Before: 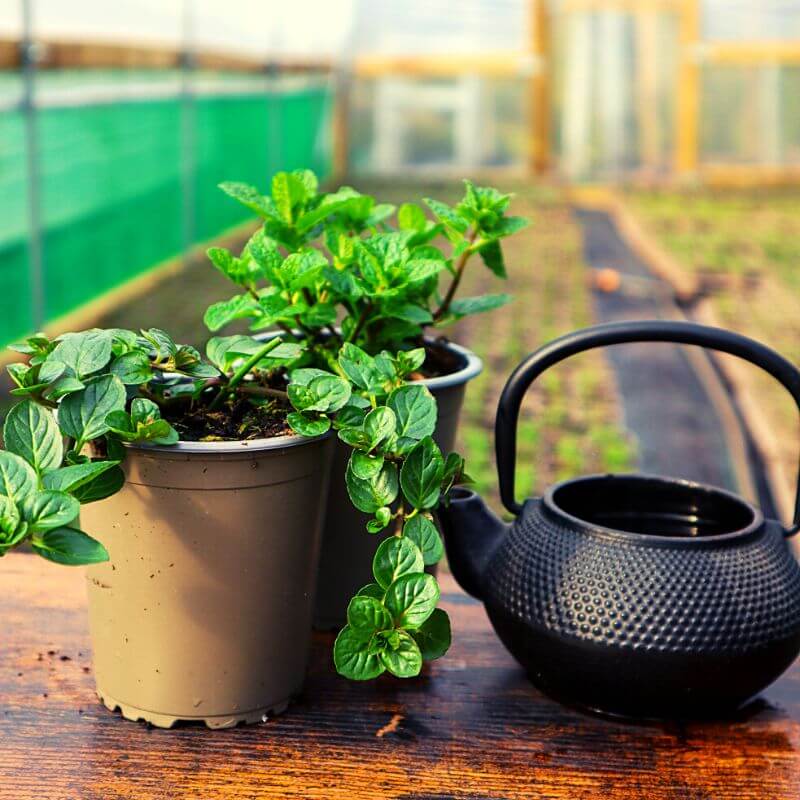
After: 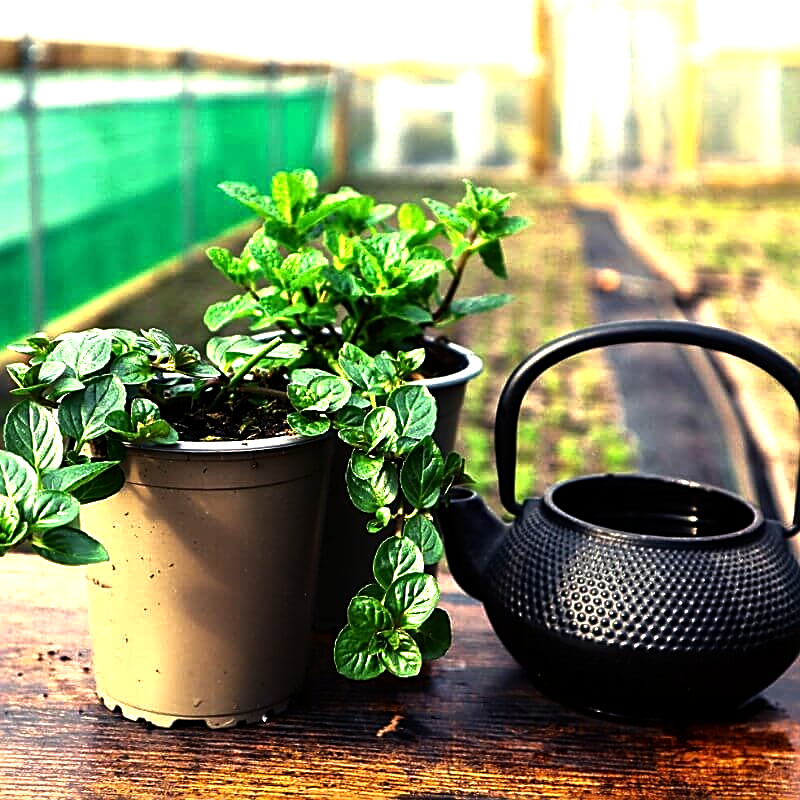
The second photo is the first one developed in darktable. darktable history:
sharpen: on, module defaults
base curve: curves: ch0 [(0, 0) (0.595, 0.418) (1, 1)]
tone equalizer: -8 EV -1.11 EV, -7 EV -0.979 EV, -6 EV -0.836 EV, -5 EV -0.579 EV, -3 EV 0.601 EV, -2 EV 0.861 EV, -1 EV 0.987 EV, +0 EV 1.08 EV, edges refinement/feathering 500, mask exposure compensation -1.57 EV, preserve details no
